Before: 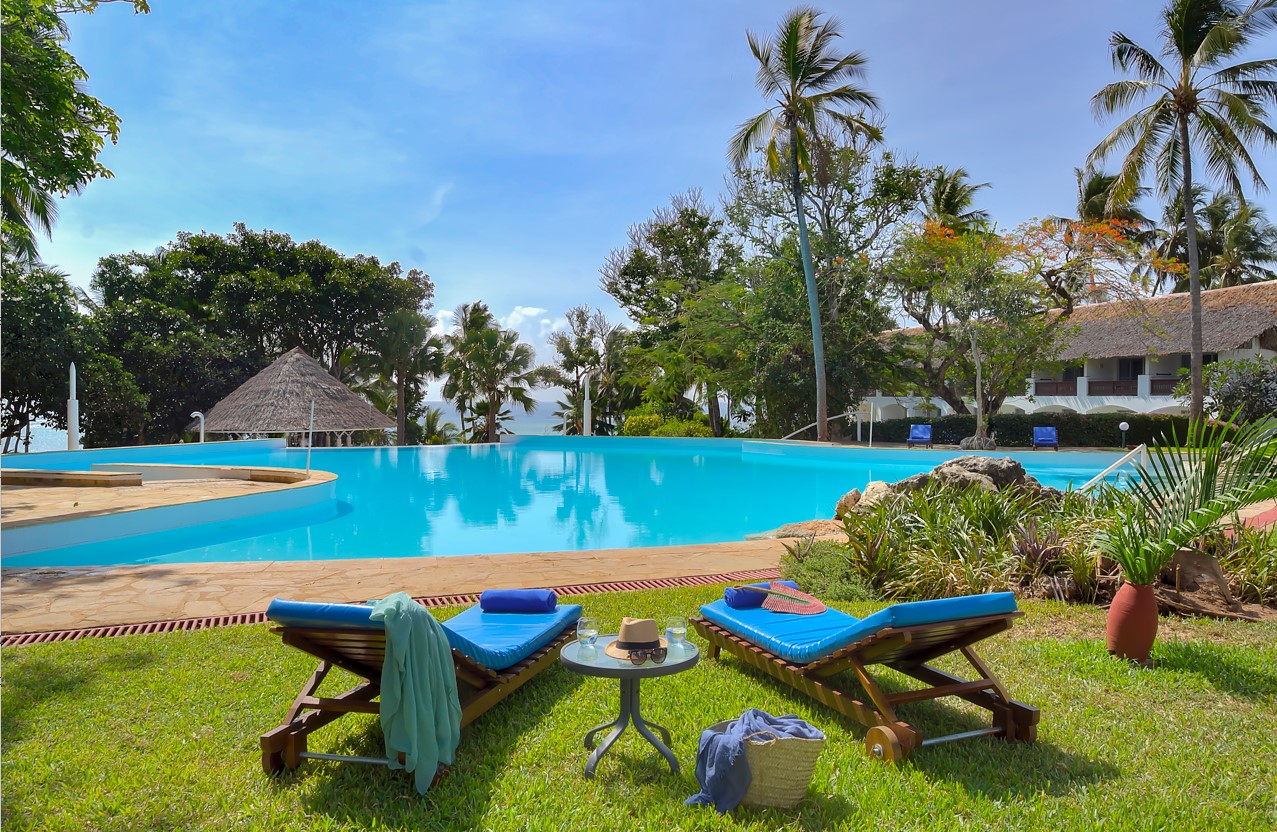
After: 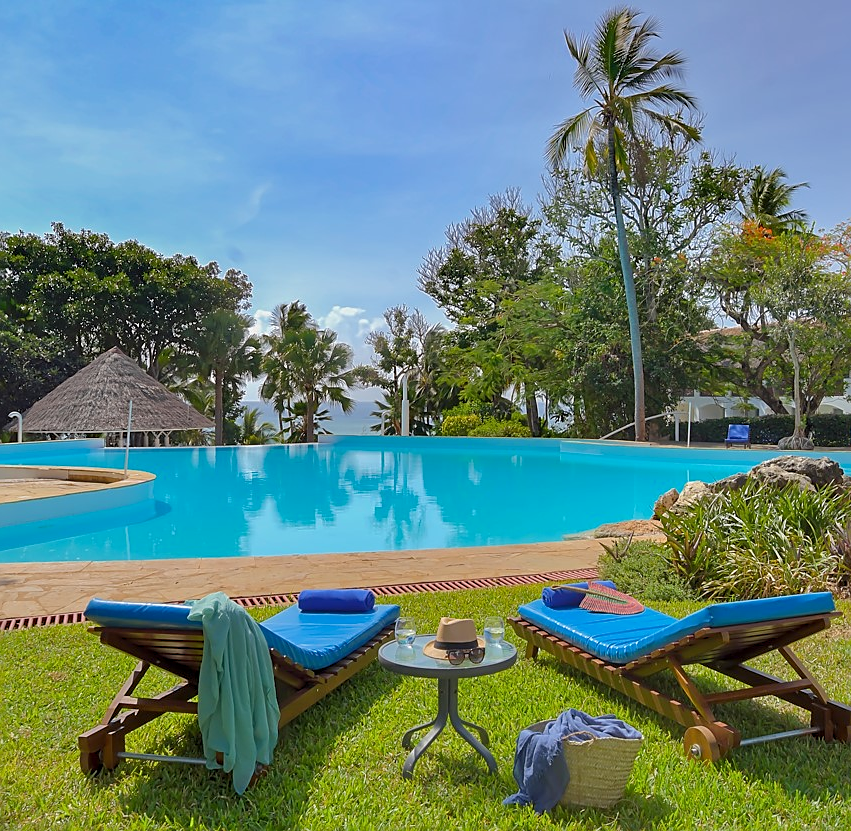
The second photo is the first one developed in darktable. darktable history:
sharpen: on, module defaults
tone equalizer: -8 EV 0.25 EV, -7 EV 0.417 EV, -6 EV 0.417 EV, -5 EV 0.25 EV, -3 EV -0.25 EV, -2 EV -0.417 EV, -1 EV -0.417 EV, +0 EV -0.25 EV, edges refinement/feathering 500, mask exposure compensation -1.57 EV, preserve details guided filter
crop and rotate: left 14.292%, right 19.041%
levels: levels [0, 0.474, 0.947]
